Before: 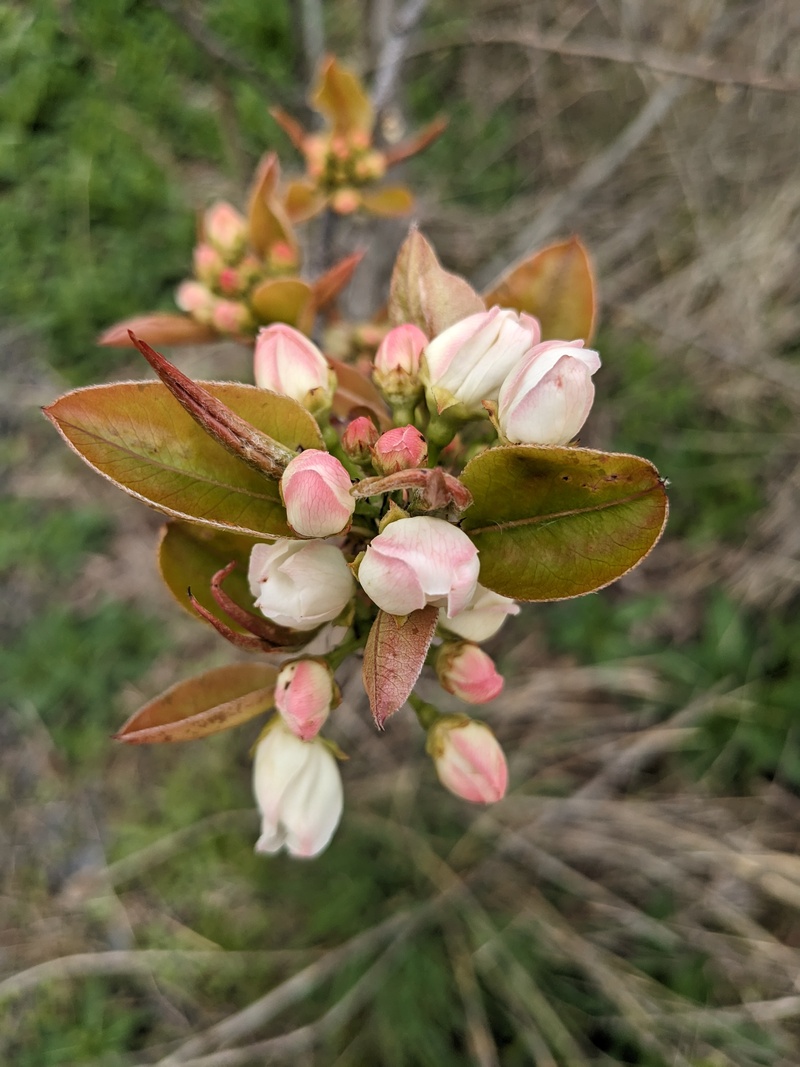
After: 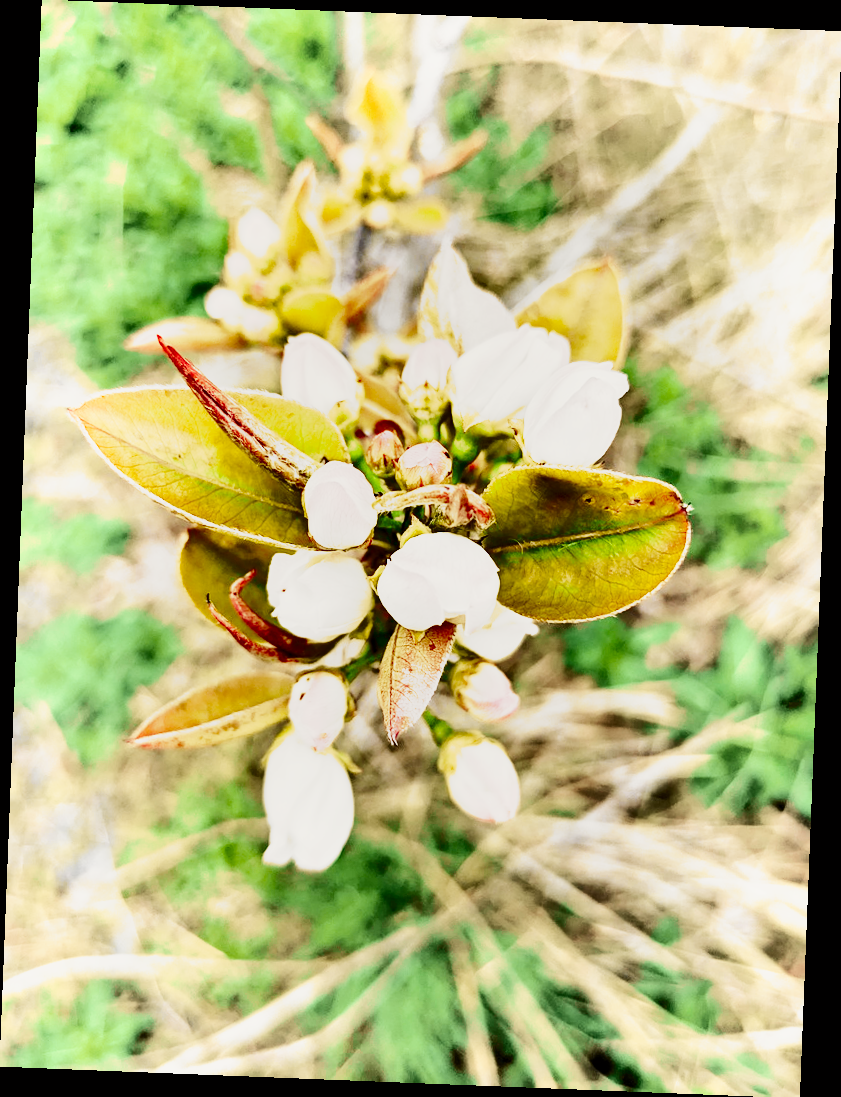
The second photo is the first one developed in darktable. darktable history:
rotate and perspective: rotation 2.27°, automatic cropping off
shadows and highlights: shadows 24.5, highlights -78.15, soften with gaussian
tone curve: curves: ch0 [(0.014, 0) (0.13, 0.09) (0.227, 0.211) (0.346, 0.388) (0.499, 0.598) (0.662, 0.76) (0.795, 0.846) (1, 0.969)]; ch1 [(0, 0) (0.366, 0.367) (0.447, 0.417) (0.473, 0.484) (0.504, 0.502) (0.525, 0.518) (0.564, 0.548) (0.639, 0.643) (1, 1)]; ch2 [(0, 0) (0.333, 0.346) (0.375, 0.375) (0.424, 0.43) (0.476, 0.498) (0.496, 0.505) (0.517, 0.515) (0.542, 0.564) (0.583, 0.6) (0.64, 0.622) (0.723, 0.676) (1, 1)], color space Lab, independent channels, preserve colors none
base curve: curves: ch0 [(0, 0) (0.007, 0.004) (0.027, 0.03) (0.046, 0.07) (0.207, 0.54) (0.442, 0.872) (0.673, 0.972) (1, 1)], preserve colors none
exposure: black level correction 0, exposure 1.45 EV, compensate exposure bias true, compensate highlight preservation false
